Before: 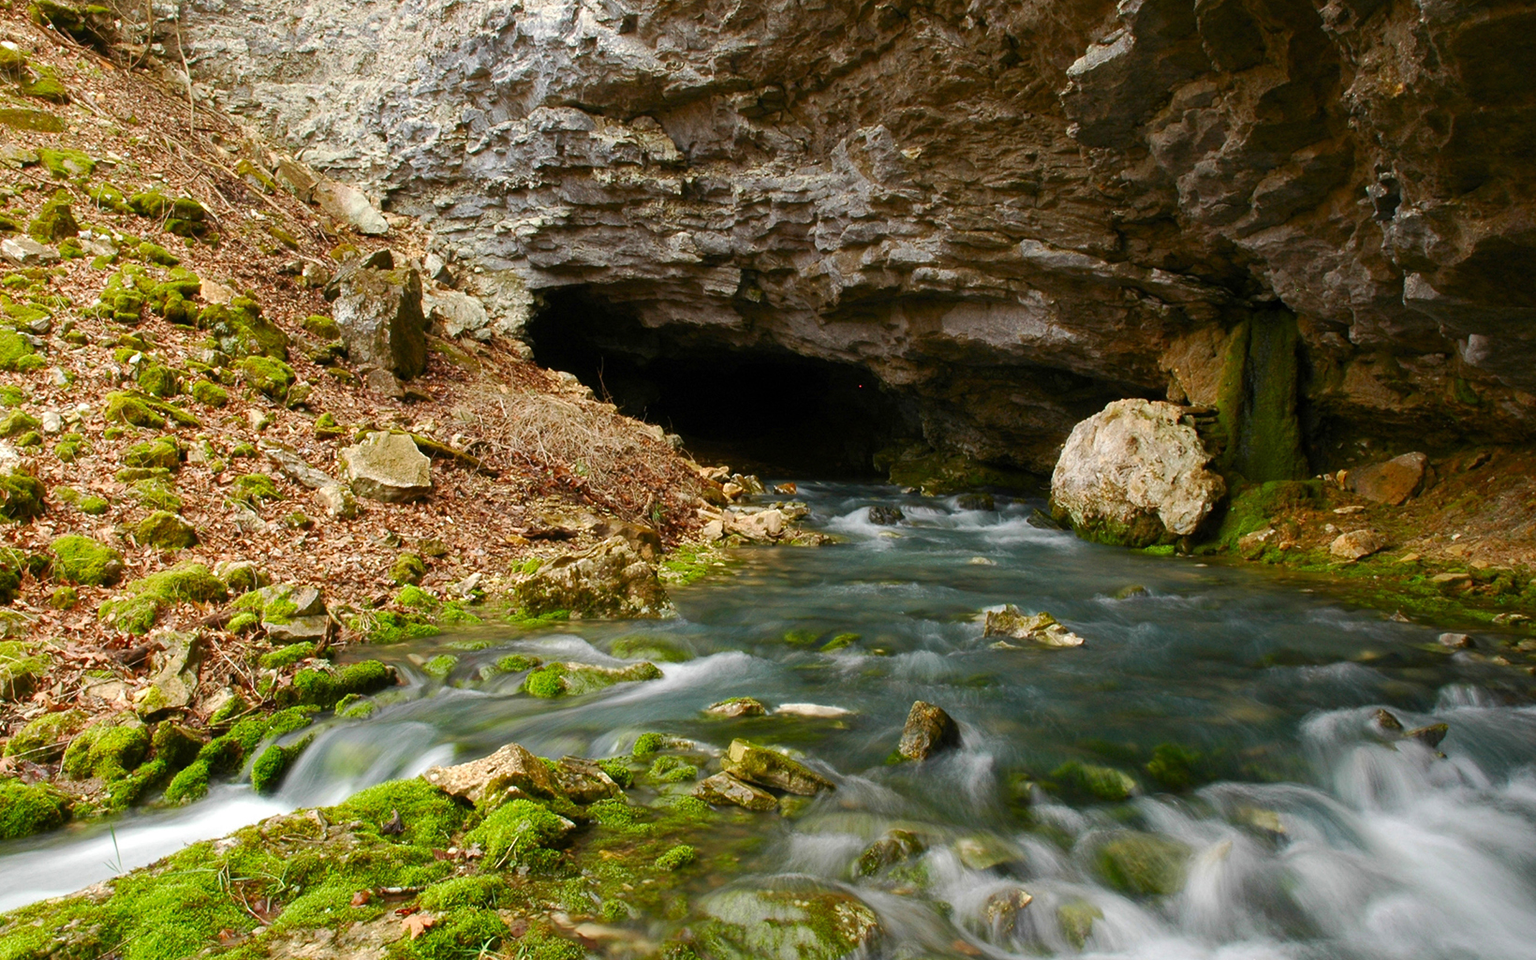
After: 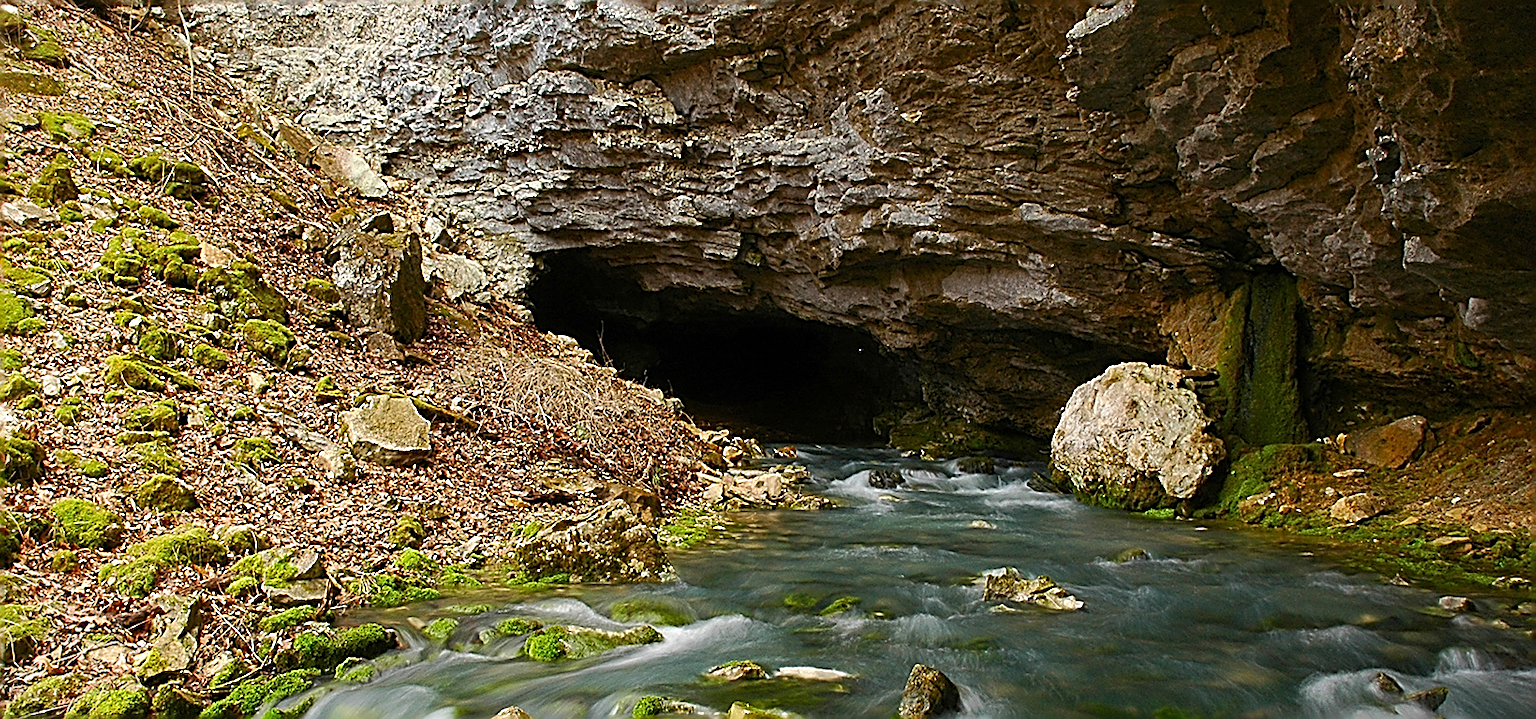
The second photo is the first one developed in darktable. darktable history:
crop: top 3.857%, bottom 21.132%
vignetting: fall-off start 100%, brightness -0.406, saturation -0.3, width/height ratio 1.324, dithering 8-bit output, unbound false
sharpen: amount 2
